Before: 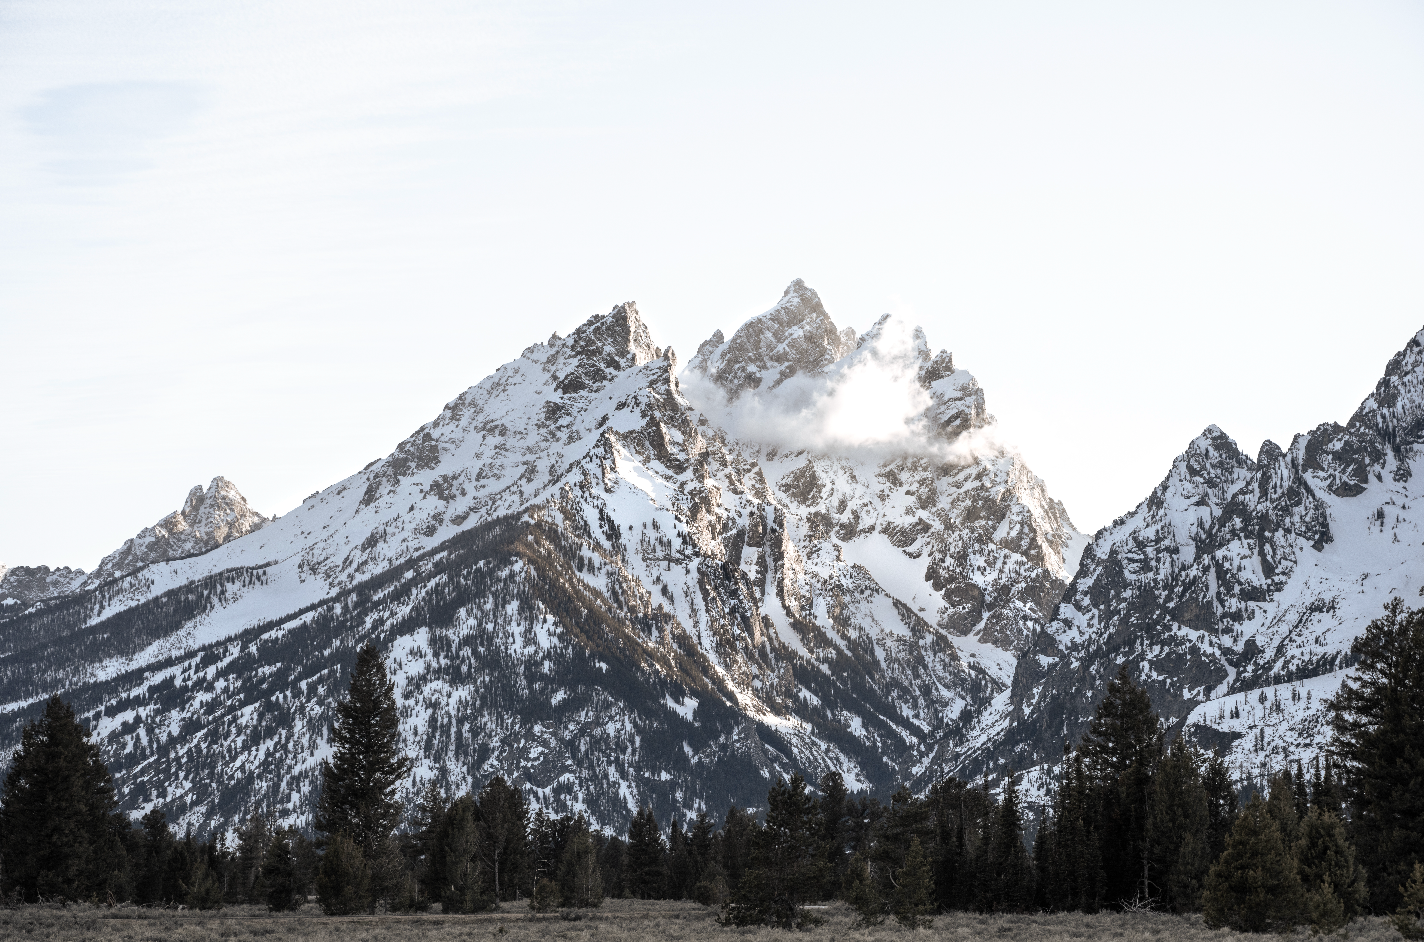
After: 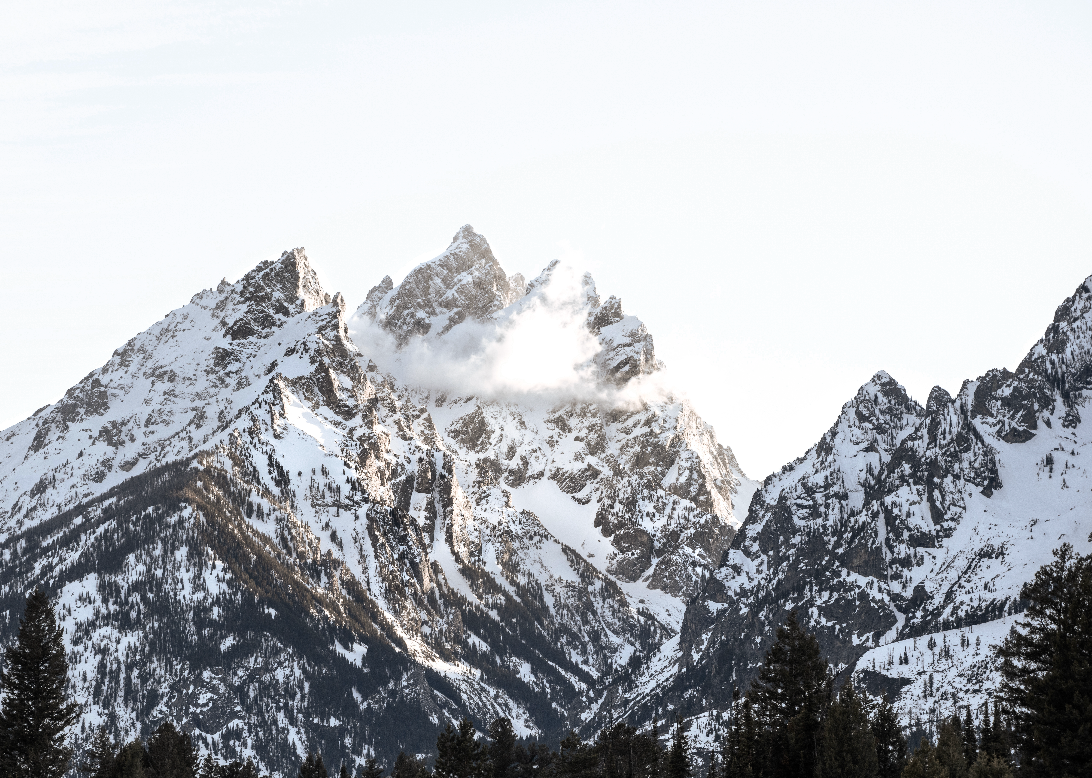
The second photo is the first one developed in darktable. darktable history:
color zones: curves: ch0 [(0.25, 0.5) (0.347, 0.092) (0.75, 0.5)]; ch1 [(0.25, 0.5) (0.33, 0.51) (0.75, 0.5)]
contrast brightness saturation: contrast 0.138
crop: left 23.259%, top 5.829%, bottom 11.512%
